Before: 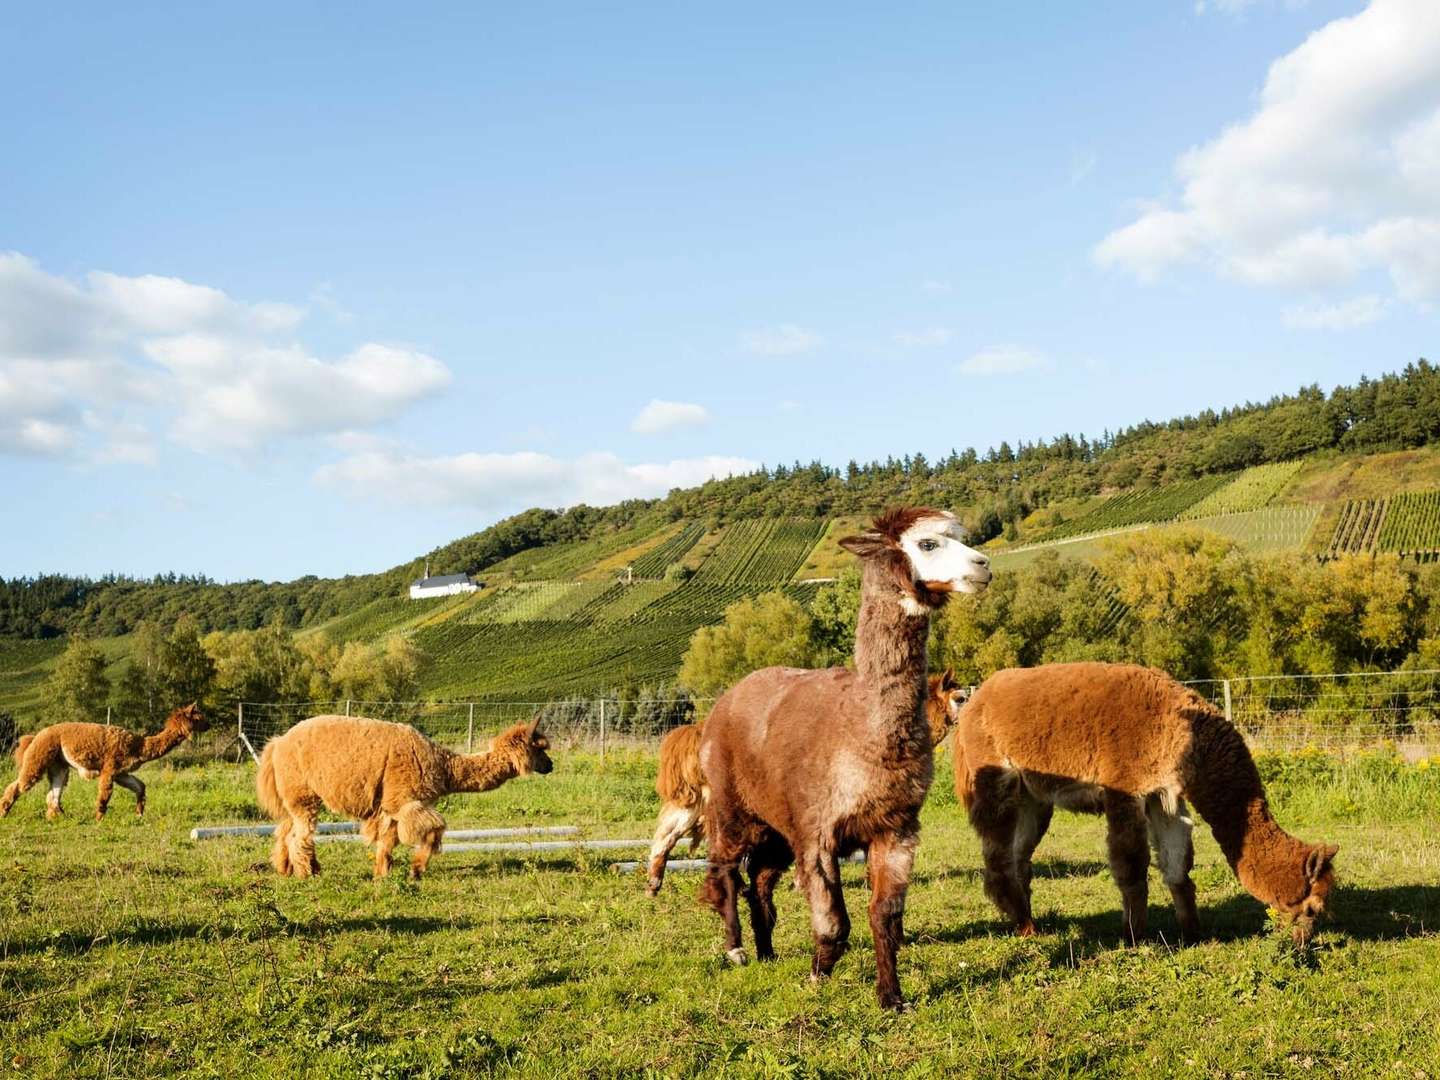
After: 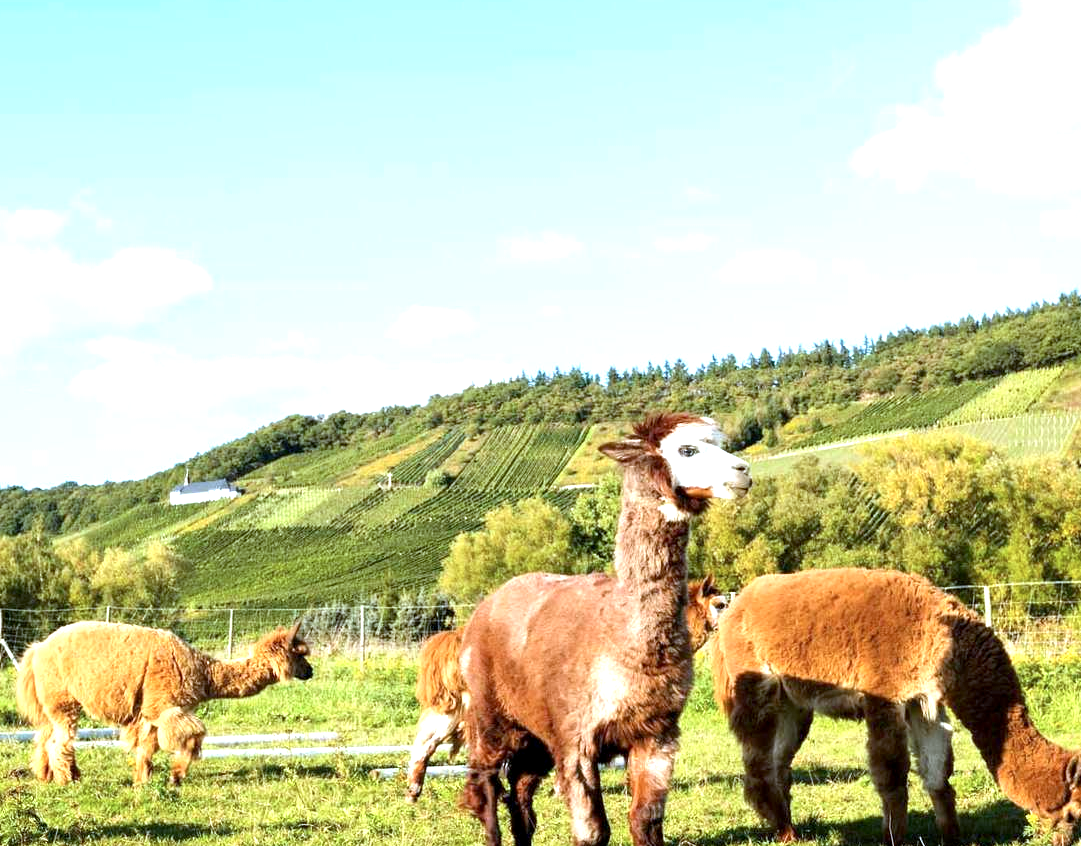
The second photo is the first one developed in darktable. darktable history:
exposure: black level correction 0.001, exposure 1 EV, compensate highlight preservation false
color calibration: illuminant as shot in camera, x 0.379, y 0.381, temperature 4092.57 K
crop: left 16.676%, top 8.783%, right 8.204%, bottom 12.611%
